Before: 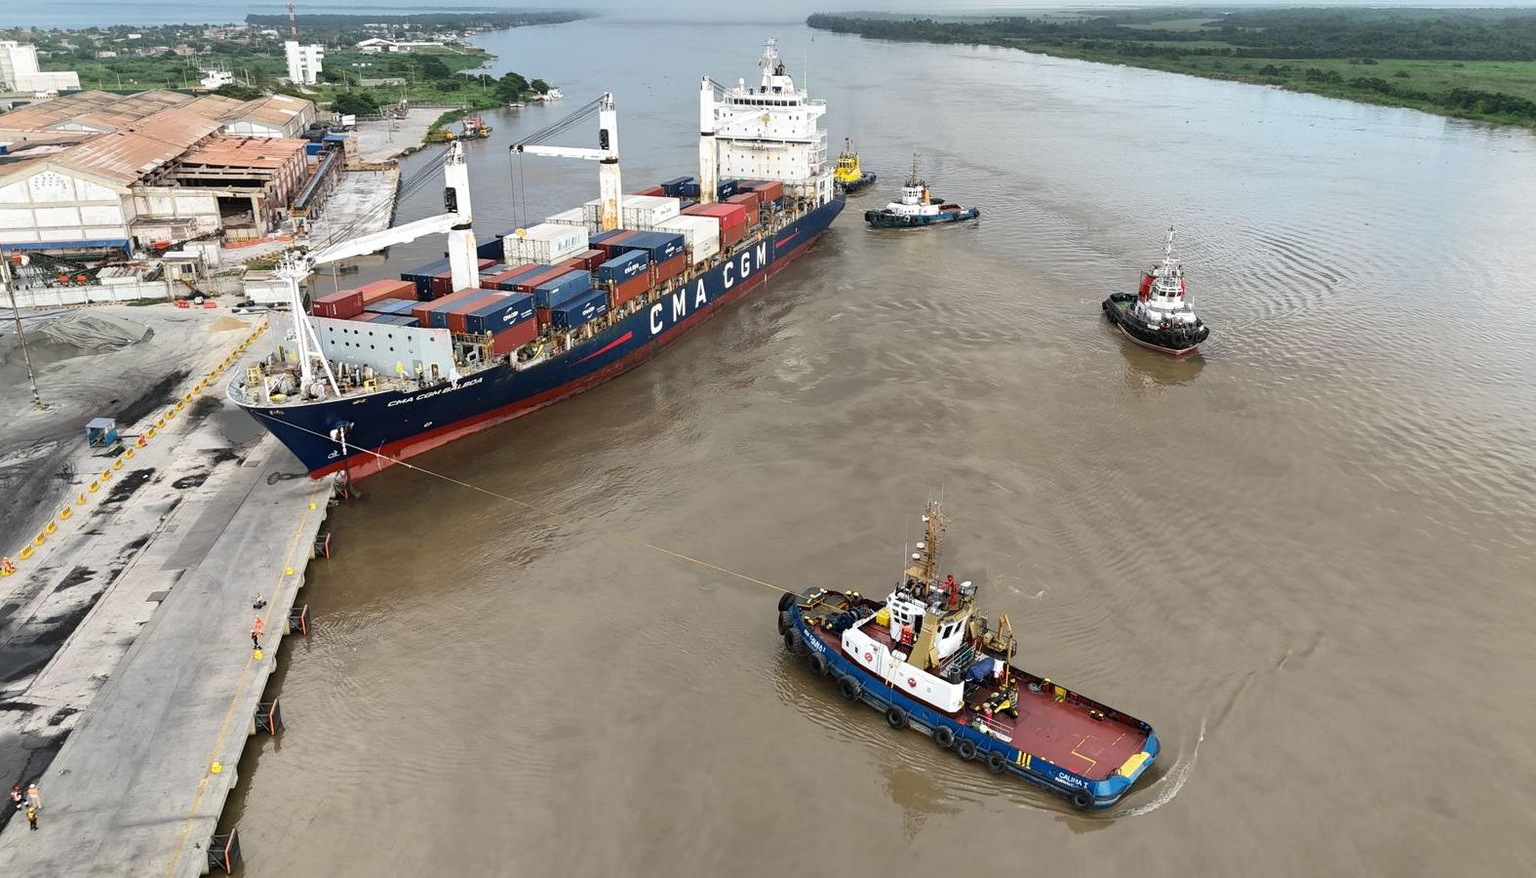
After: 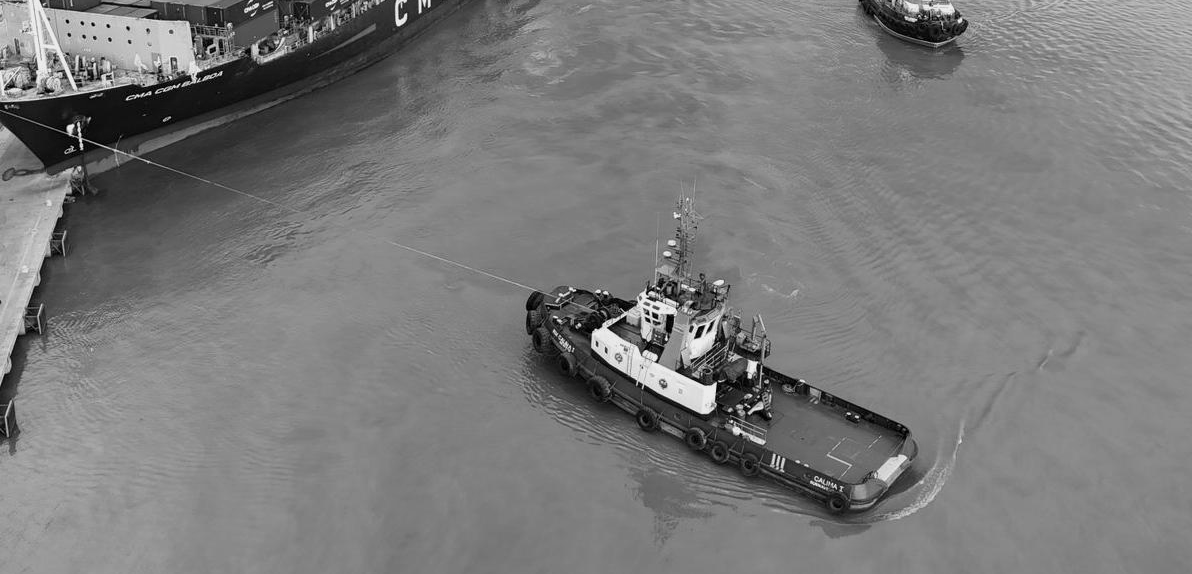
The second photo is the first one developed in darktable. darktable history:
crop and rotate: left 17.299%, top 35.115%, right 7.015%, bottom 1.024%
monochrome: a -92.57, b 58.91
